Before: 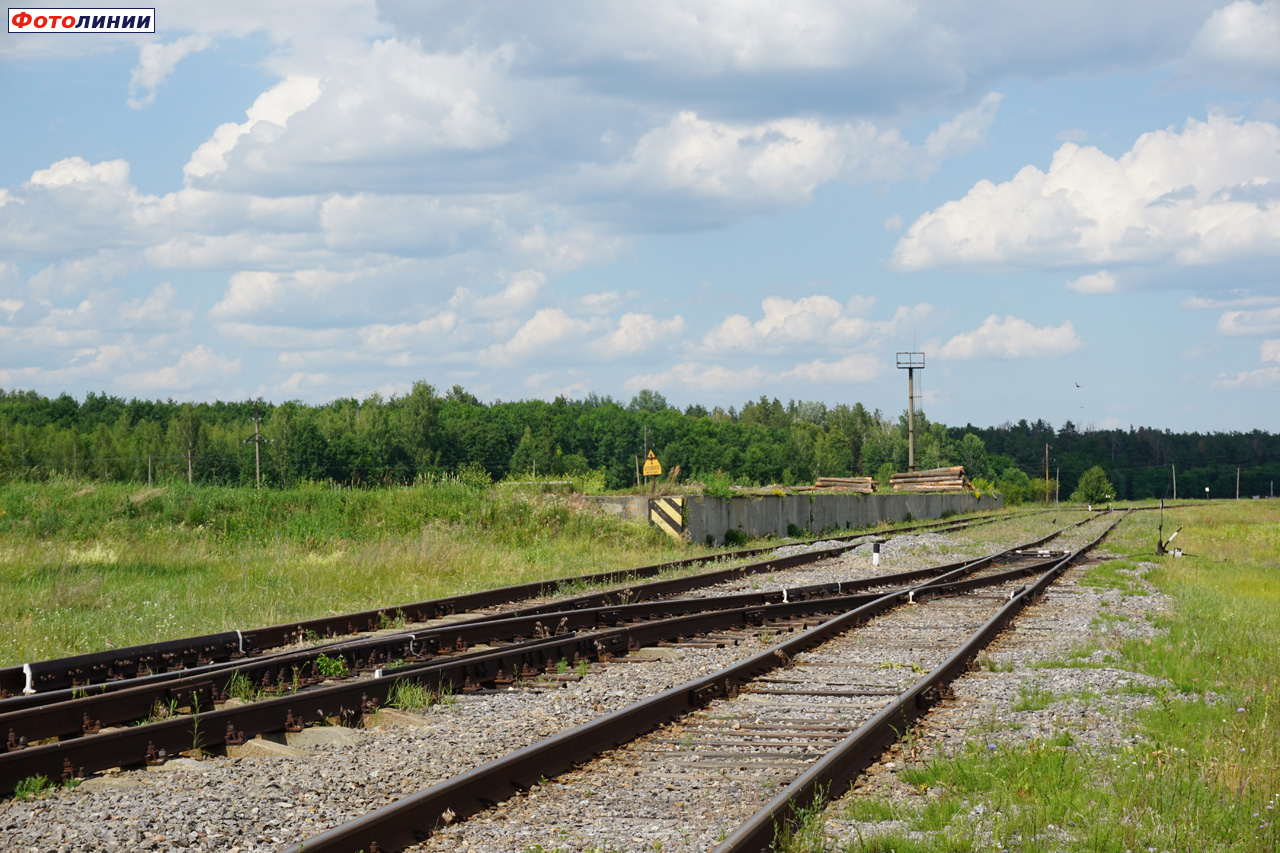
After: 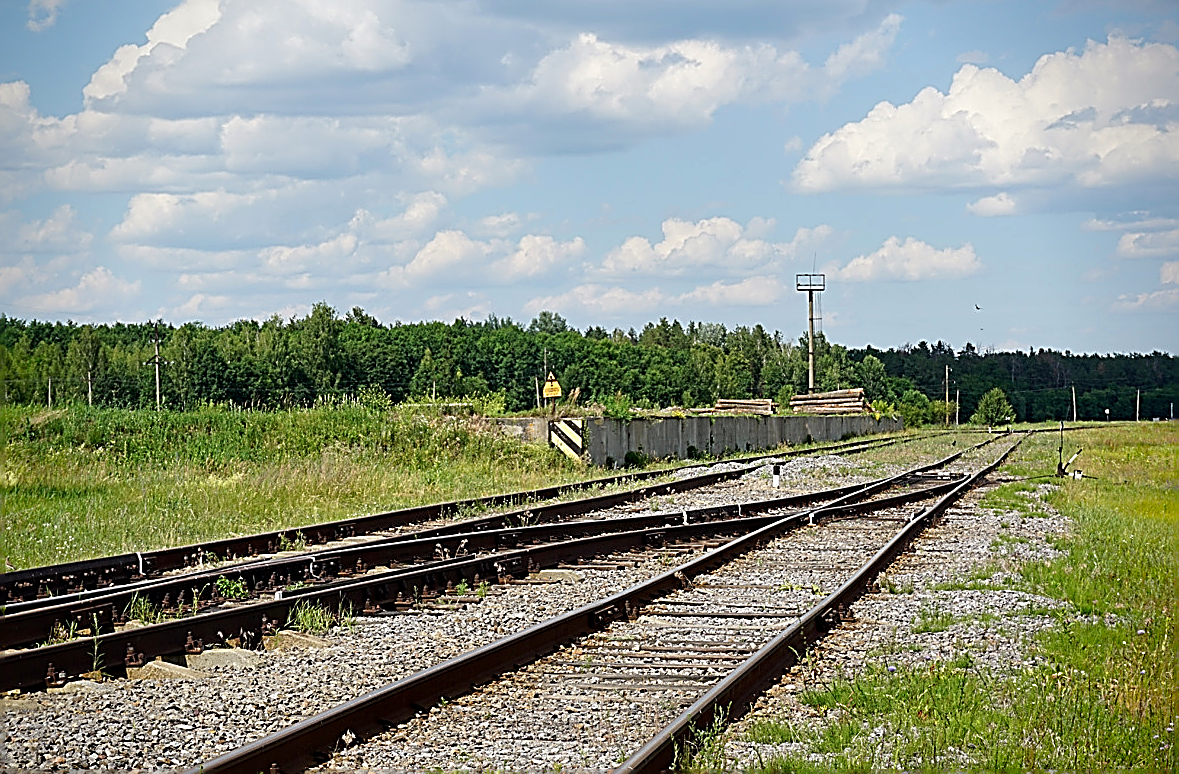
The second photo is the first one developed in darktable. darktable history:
sharpen: amount 1.993
tone equalizer: on, module defaults
contrast equalizer: y [[0.6 ×6], [0.55 ×6], [0 ×6], [0 ×6], [0 ×6]], mix 0.303
vignetting: saturation 0.376
crop and rotate: left 7.857%, top 9.16%
